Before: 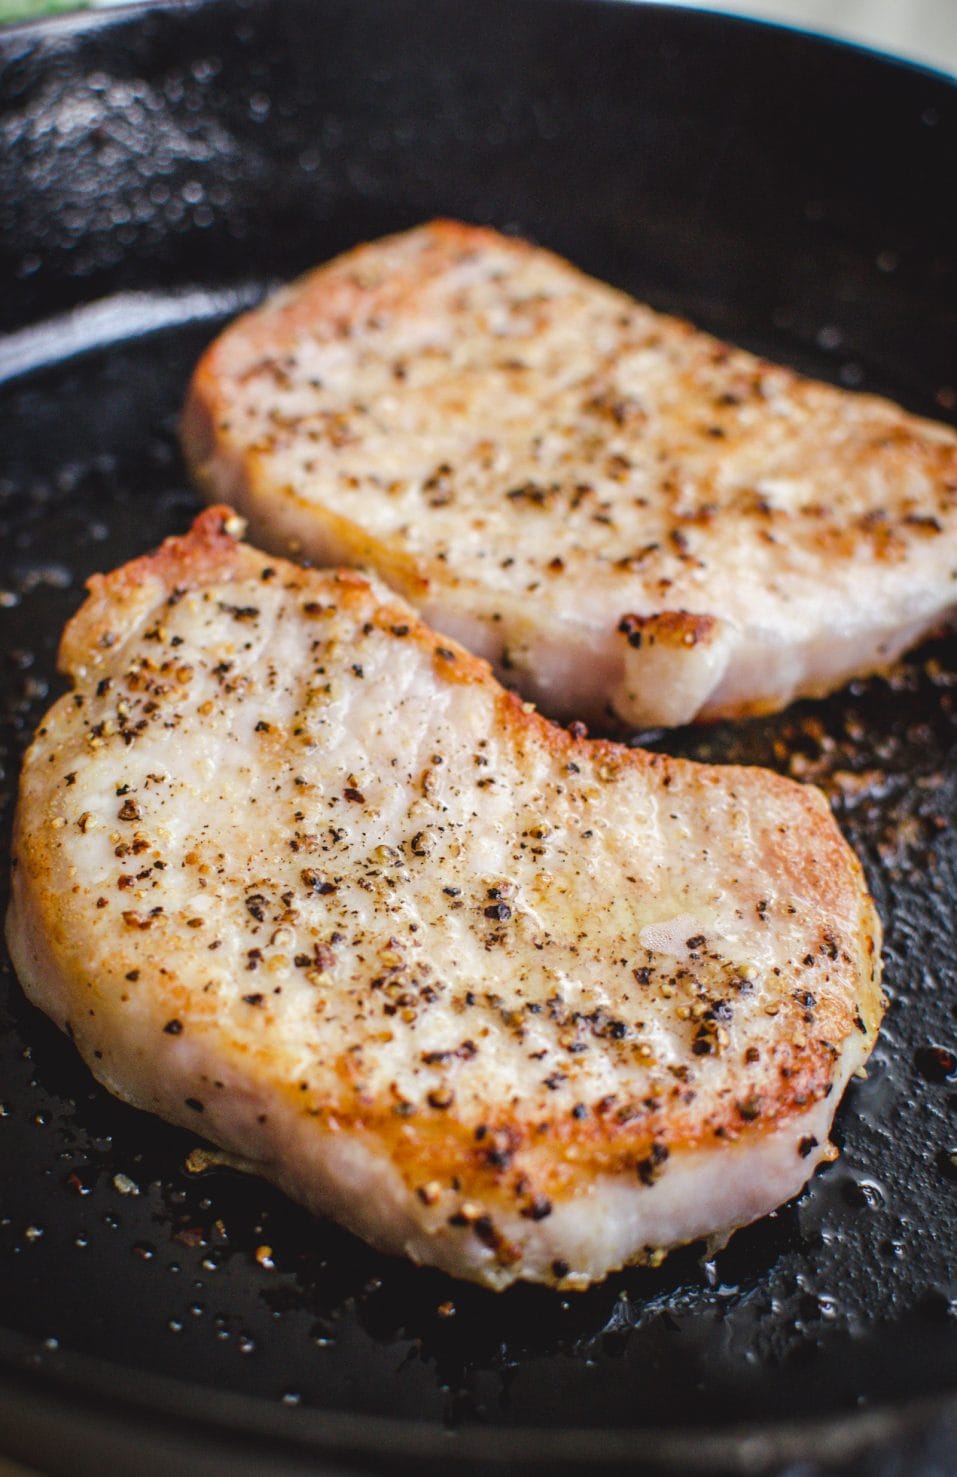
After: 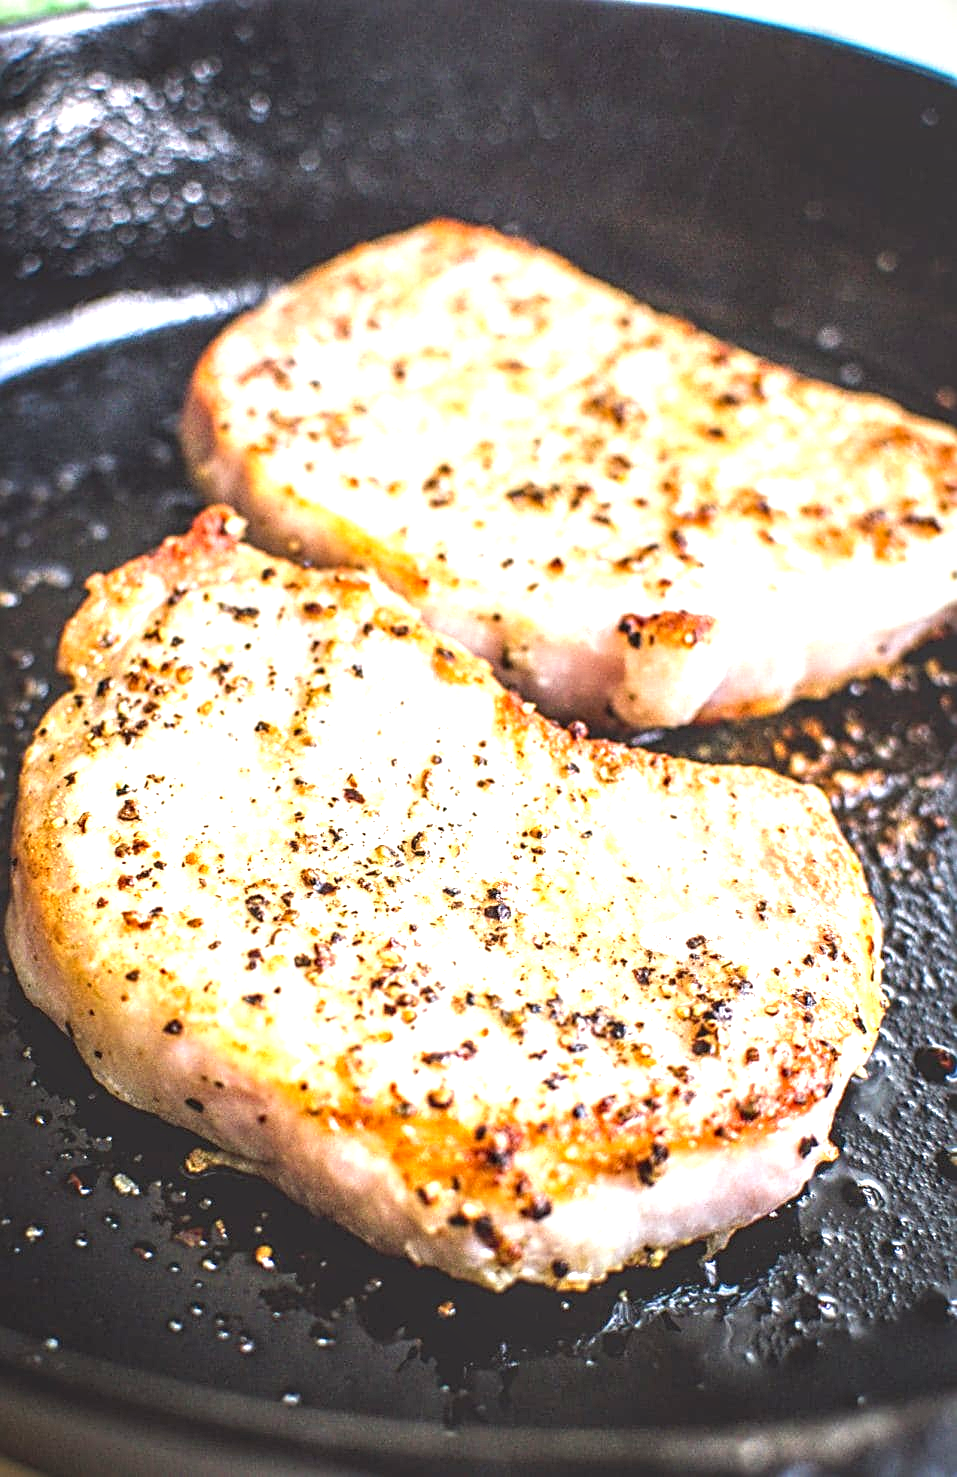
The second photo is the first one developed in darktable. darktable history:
exposure: black level correction 0, exposure 1.454 EV, compensate highlight preservation false
local contrast: detail 130%
sharpen: radius 3.138
